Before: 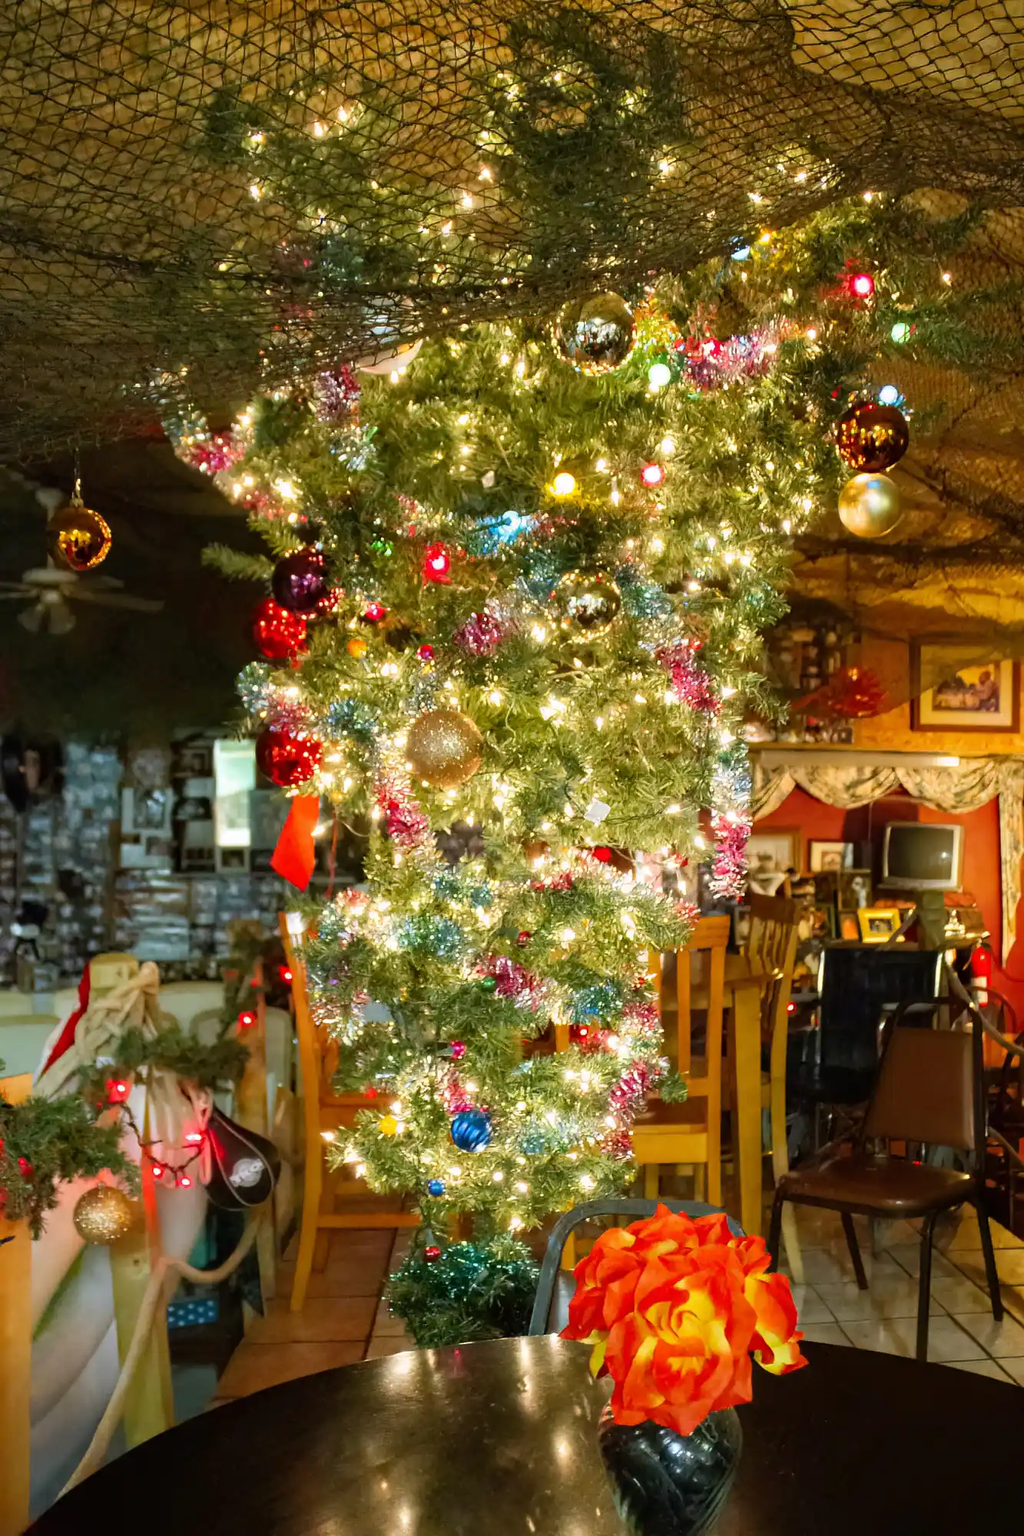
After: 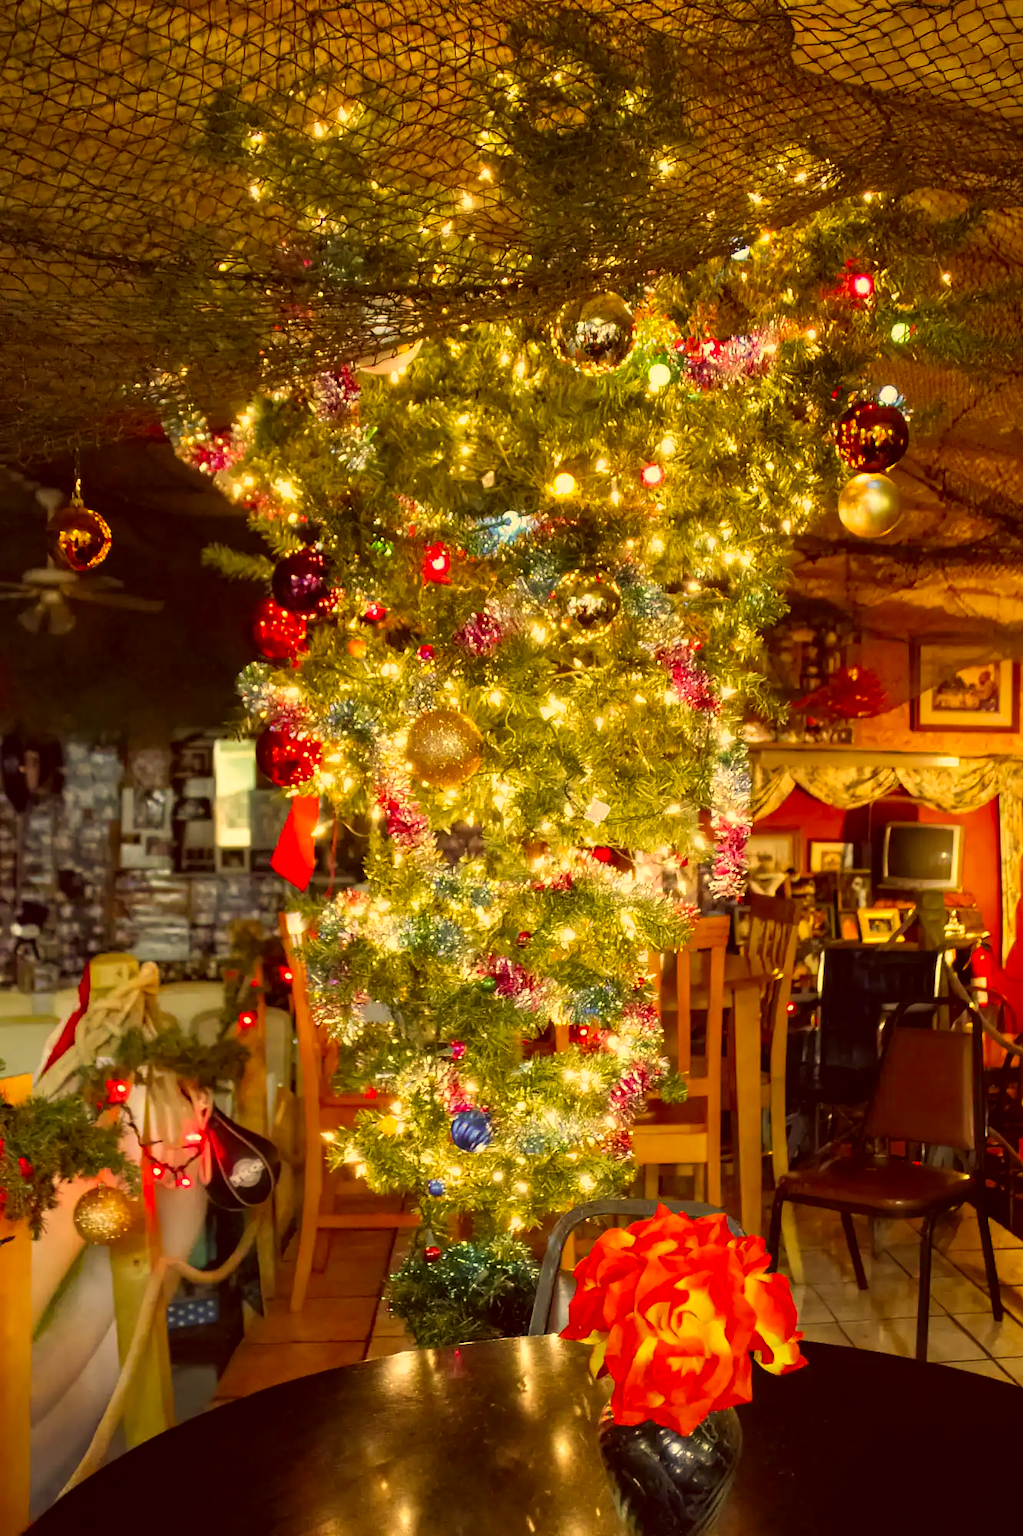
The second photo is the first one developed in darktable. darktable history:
color correction: highlights a* 9.95, highlights b* 39.27, shadows a* 14.67, shadows b* 3.45
